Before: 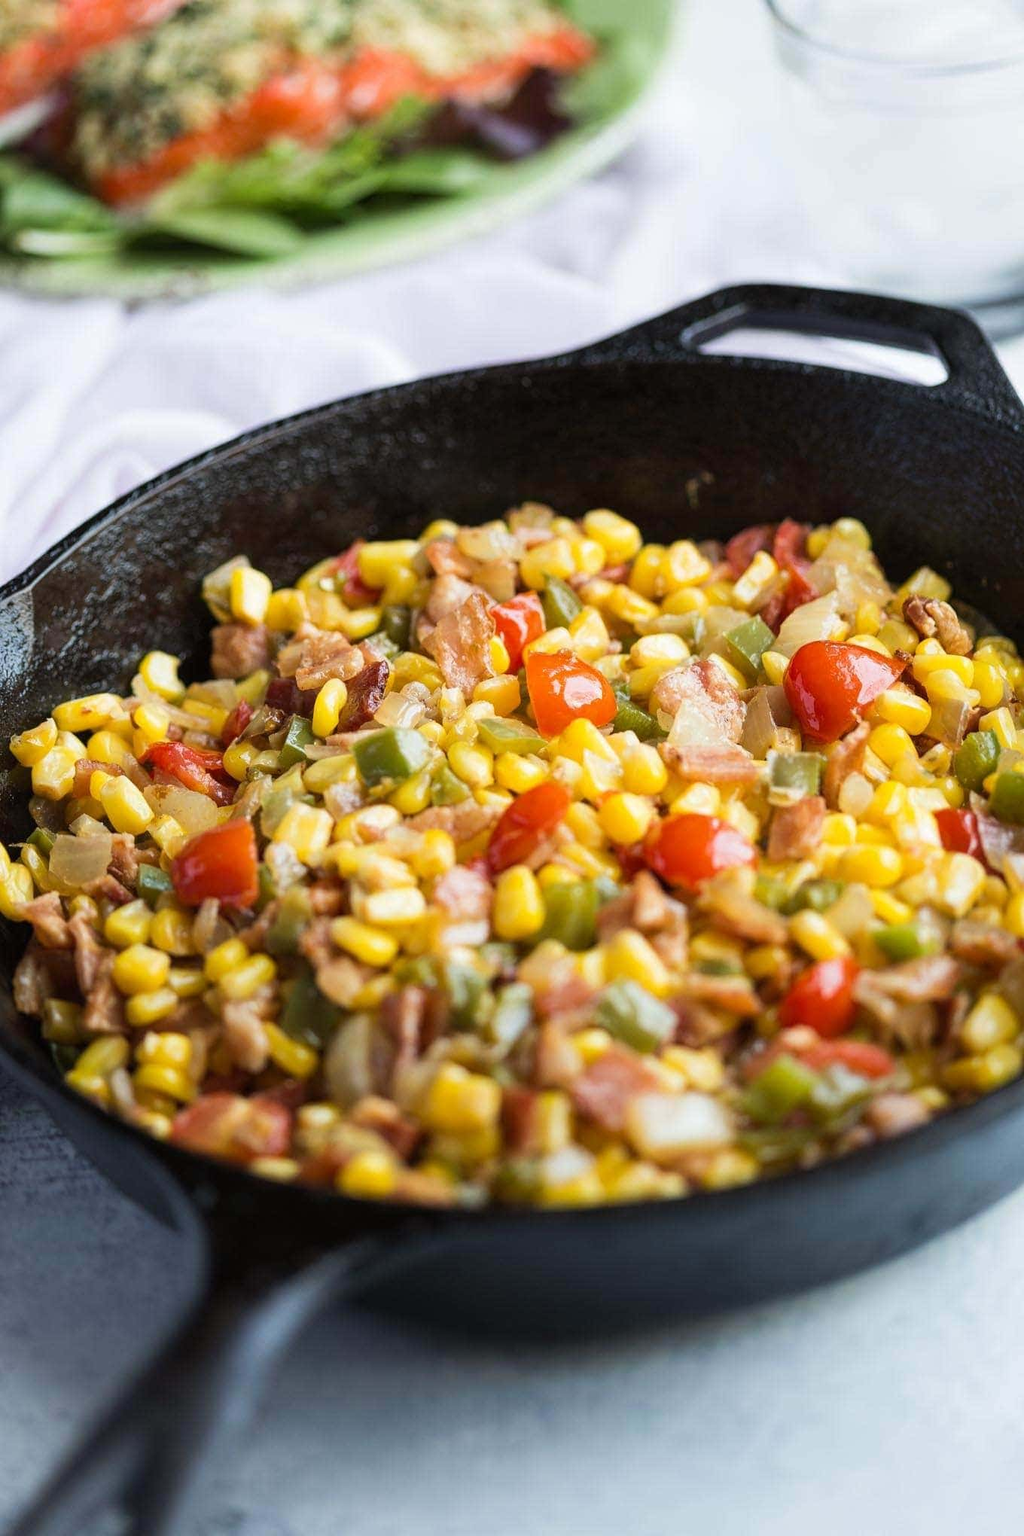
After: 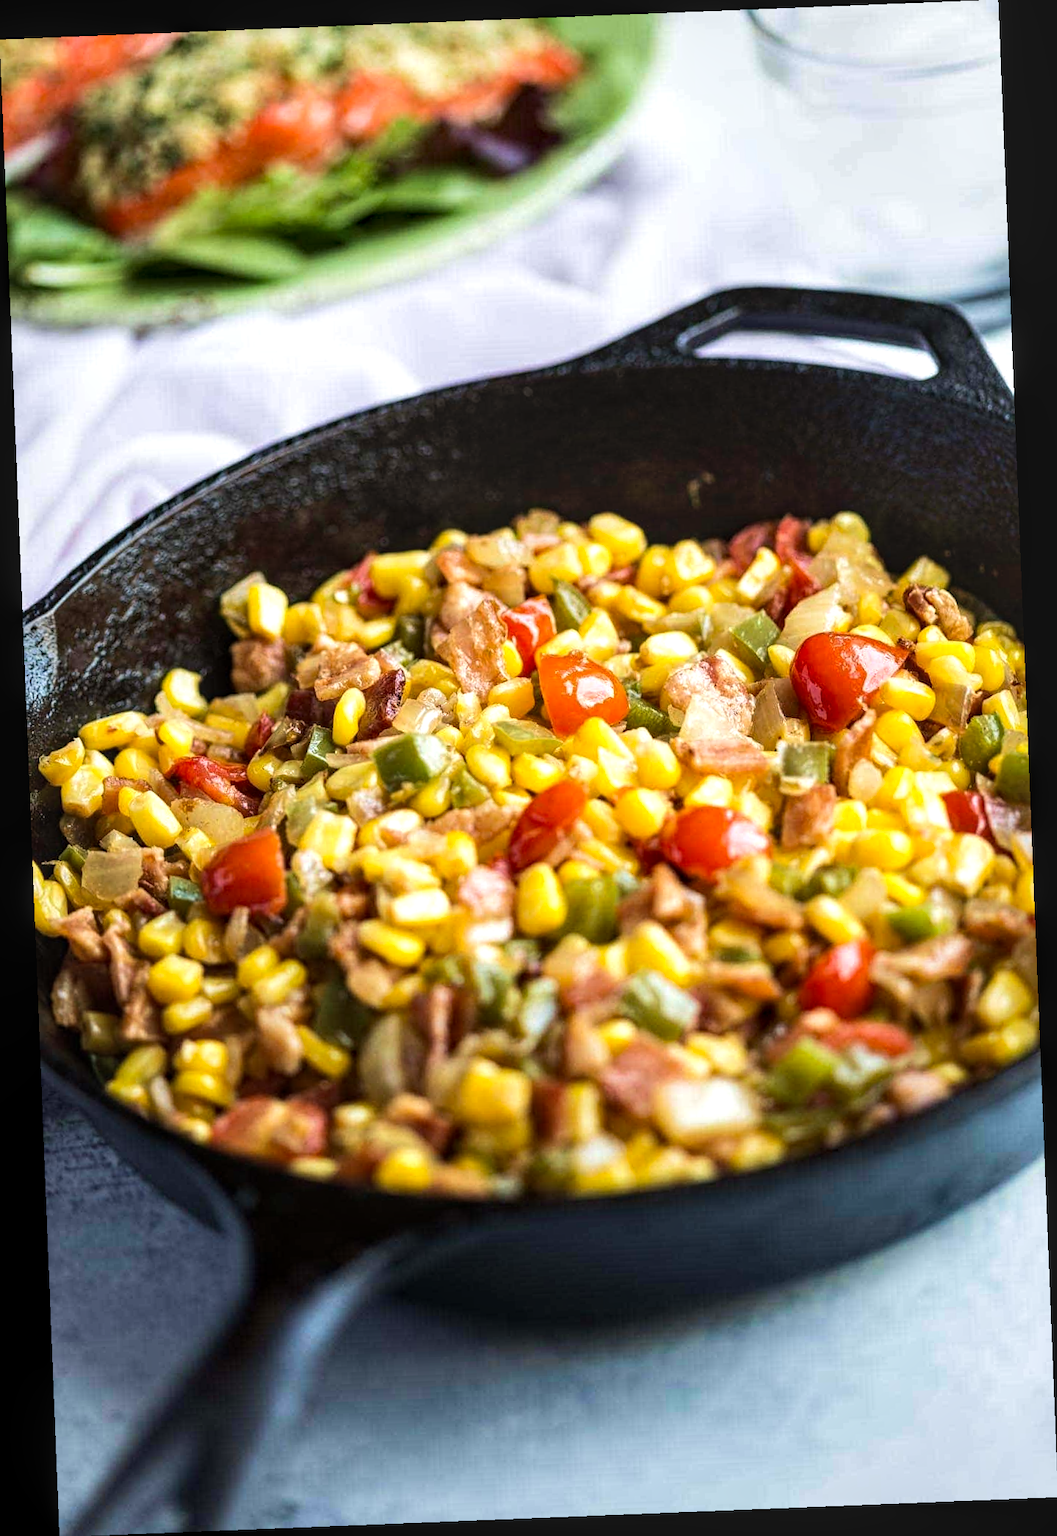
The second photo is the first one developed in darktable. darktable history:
local contrast: on, module defaults
tone equalizer: -8 EV -0.417 EV, -7 EV -0.389 EV, -6 EV -0.333 EV, -5 EV -0.222 EV, -3 EV 0.222 EV, -2 EV 0.333 EV, -1 EV 0.389 EV, +0 EV 0.417 EV, edges refinement/feathering 500, mask exposure compensation -1.57 EV, preserve details no
haze removal: compatibility mode true, adaptive false
rotate and perspective: rotation -2.29°, automatic cropping off
velvia: on, module defaults
